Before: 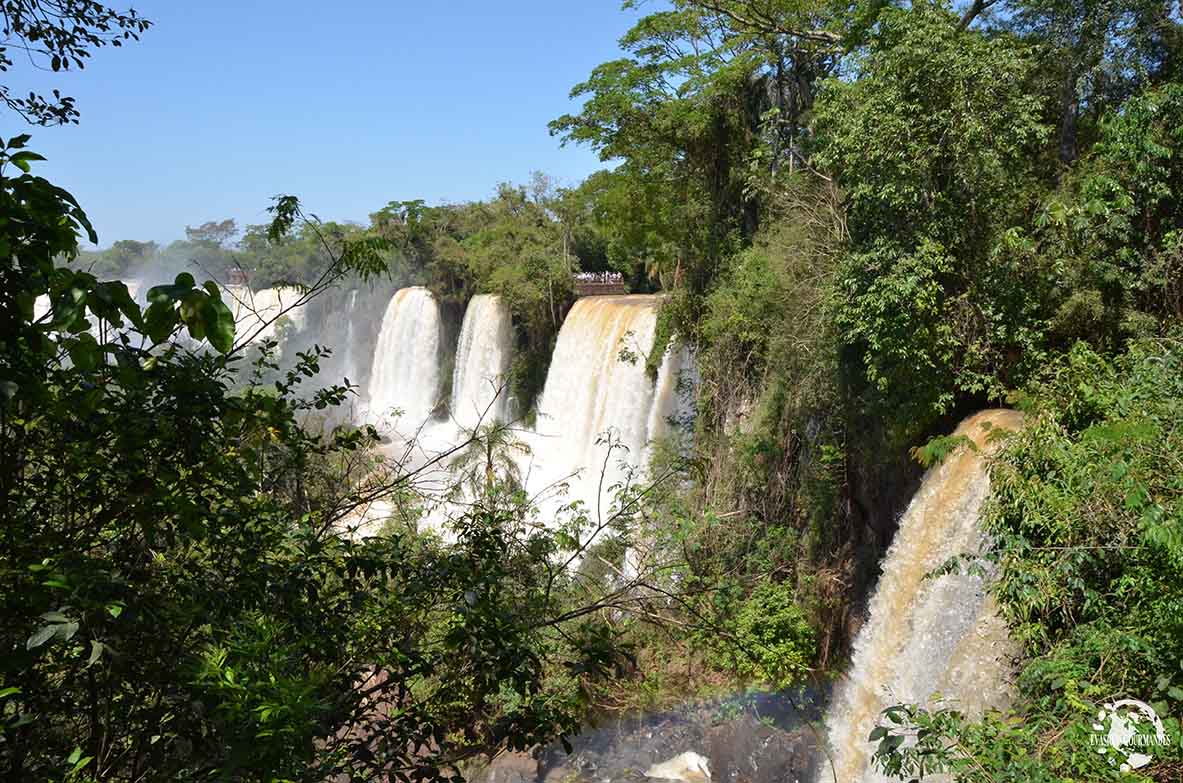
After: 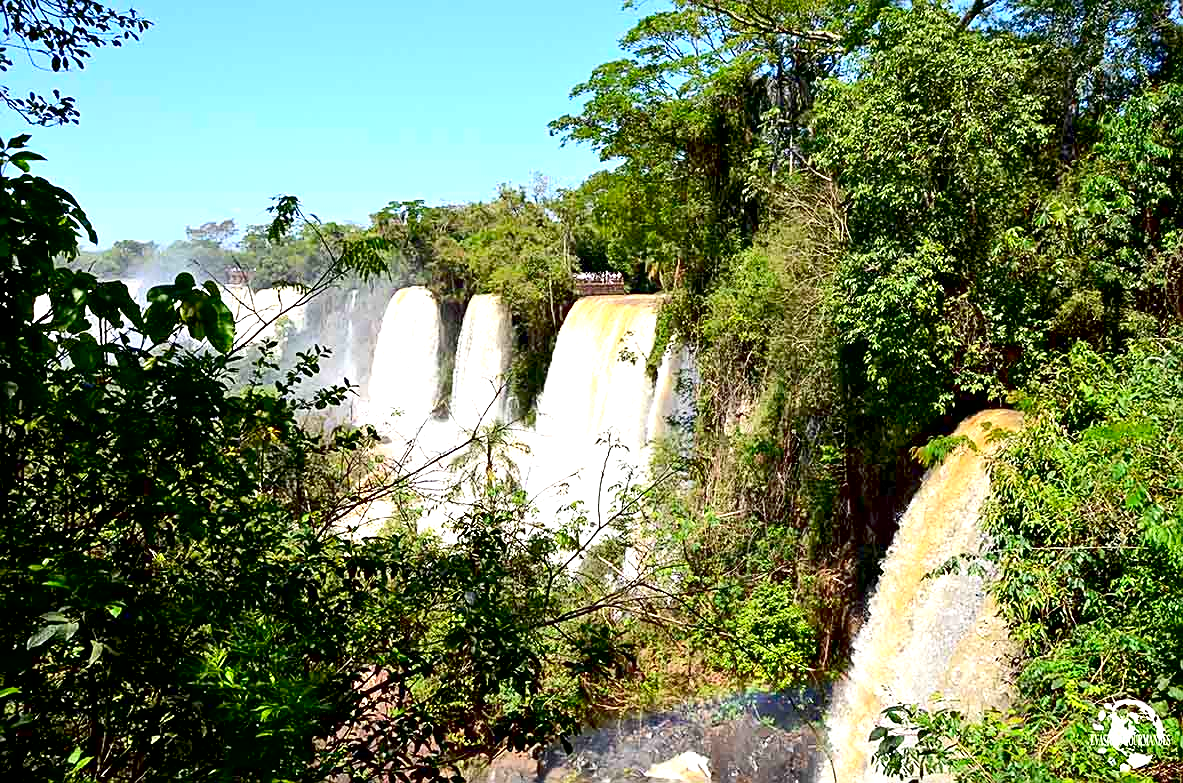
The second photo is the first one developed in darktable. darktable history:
contrast brightness saturation: contrast 0.185, saturation 0.302
exposure: black level correction 0.012, exposure 0.697 EV, compensate highlight preservation false
sharpen: on, module defaults
